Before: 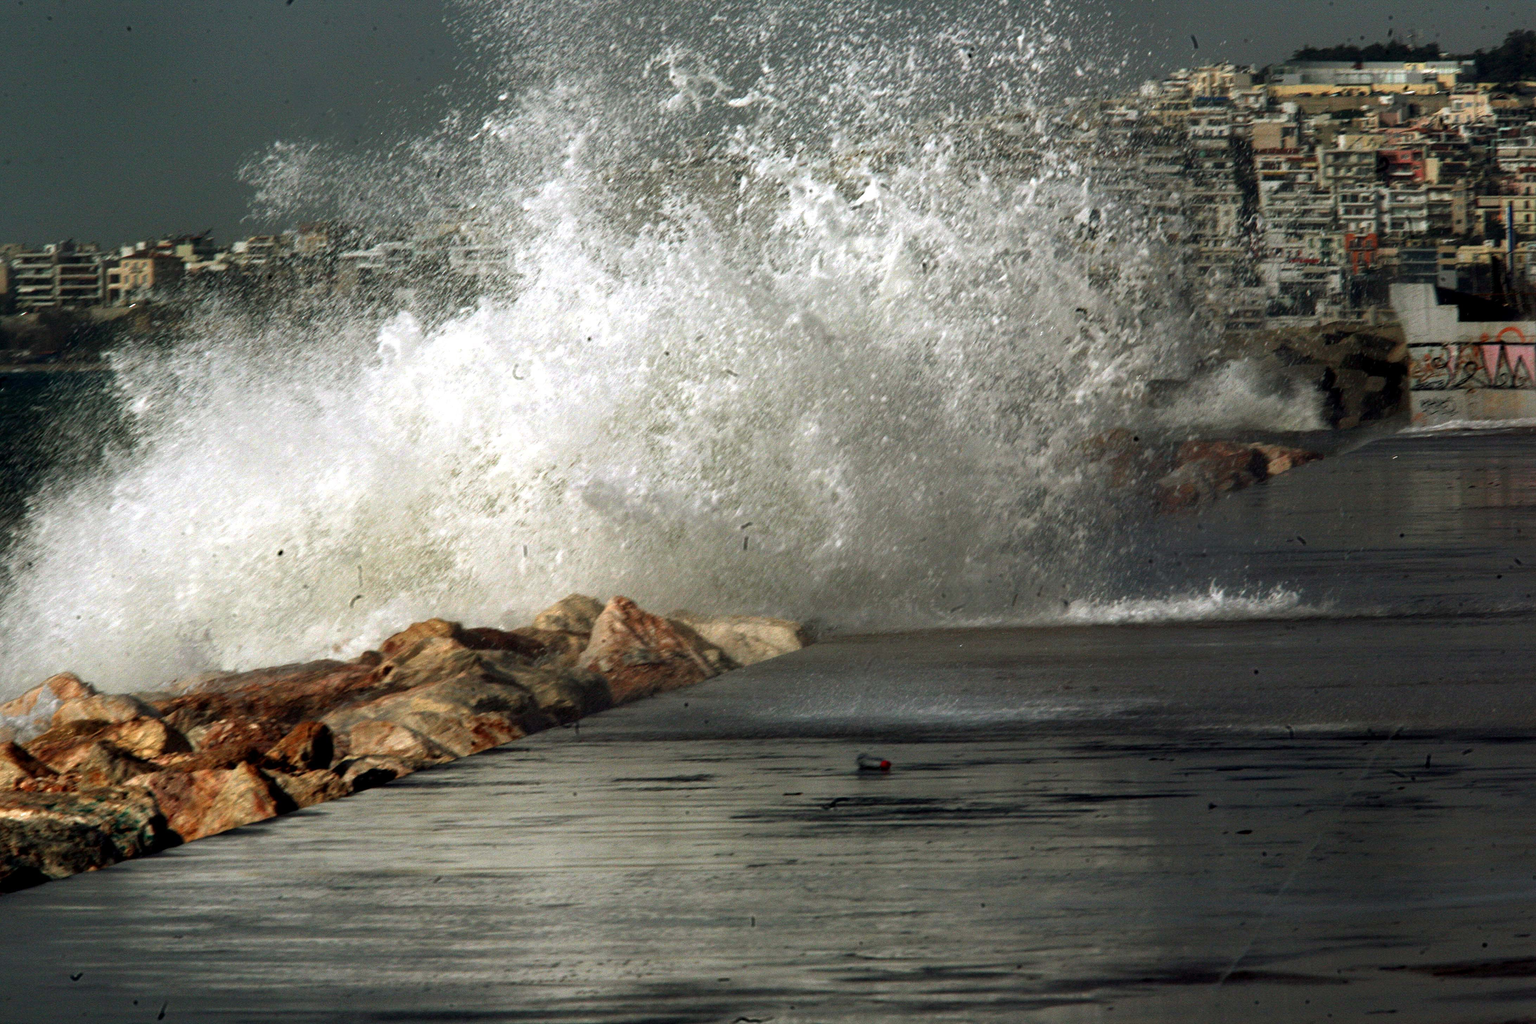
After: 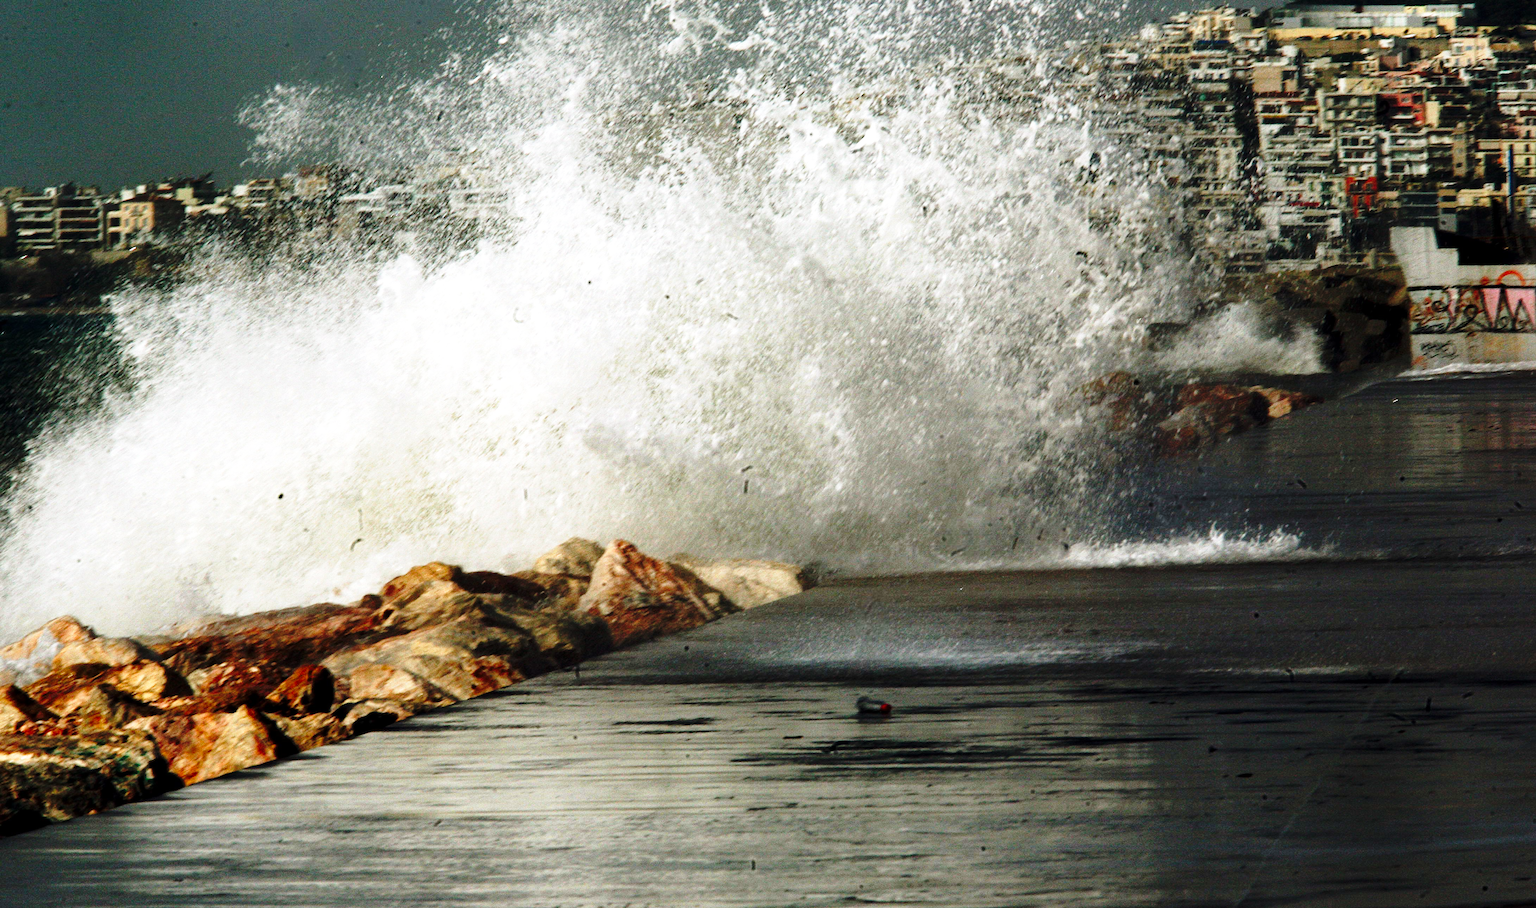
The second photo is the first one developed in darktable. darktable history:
crop and rotate: top 5.597%, bottom 5.692%
base curve: curves: ch0 [(0, 0) (0.04, 0.03) (0.133, 0.232) (0.448, 0.748) (0.843, 0.968) (1, 1)], preserve colors none
